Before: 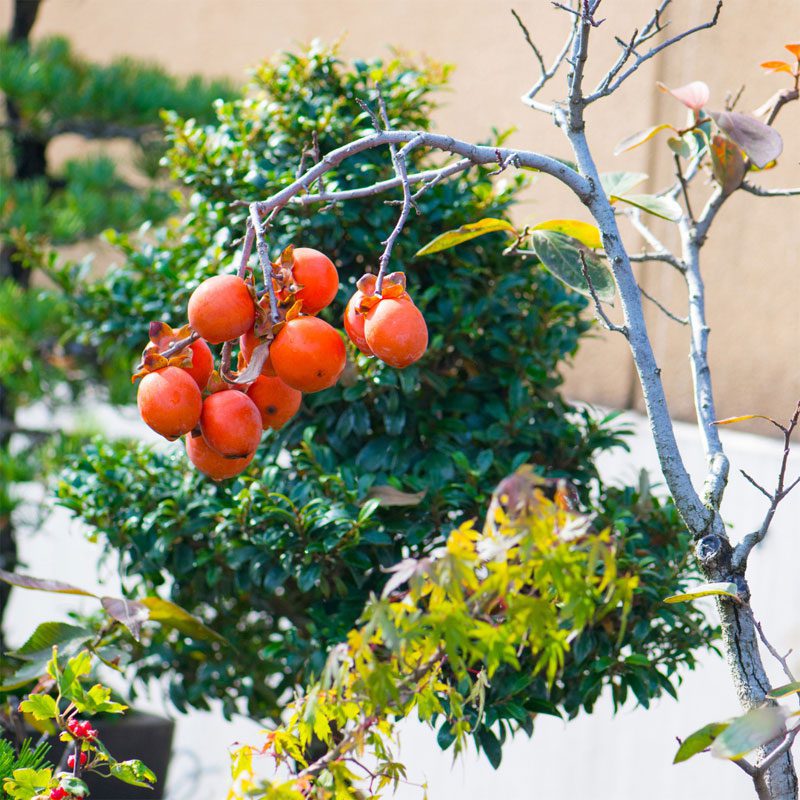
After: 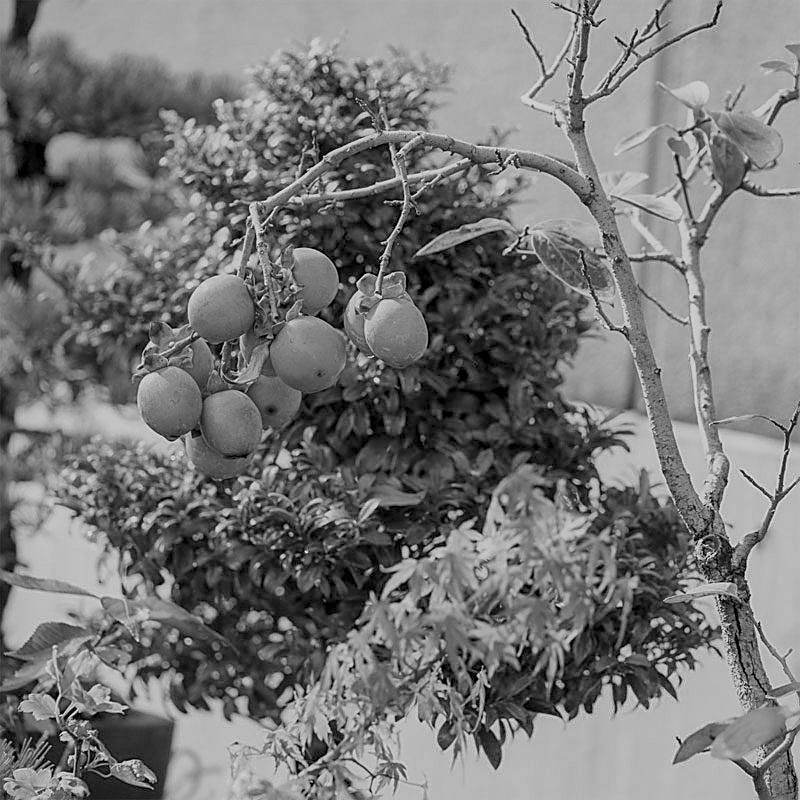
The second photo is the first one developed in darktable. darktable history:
global tonemap: drago (1, 100), detail 1
local contrast: on, module defaults
contrast brightness saturation: saturation -0.04
sharpen: radius 1.4, amount 1.25, threshold 0.7
monochrome: on, module defaults
